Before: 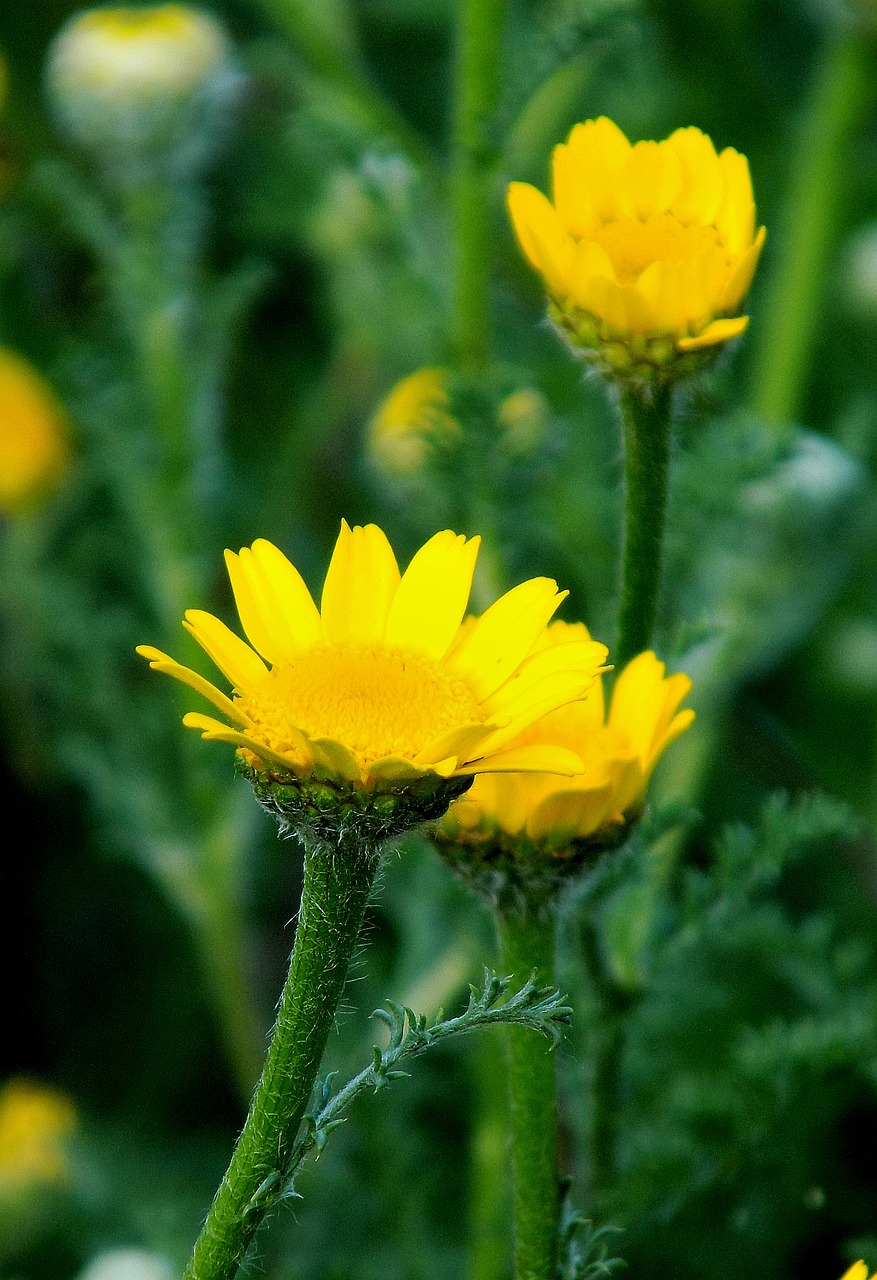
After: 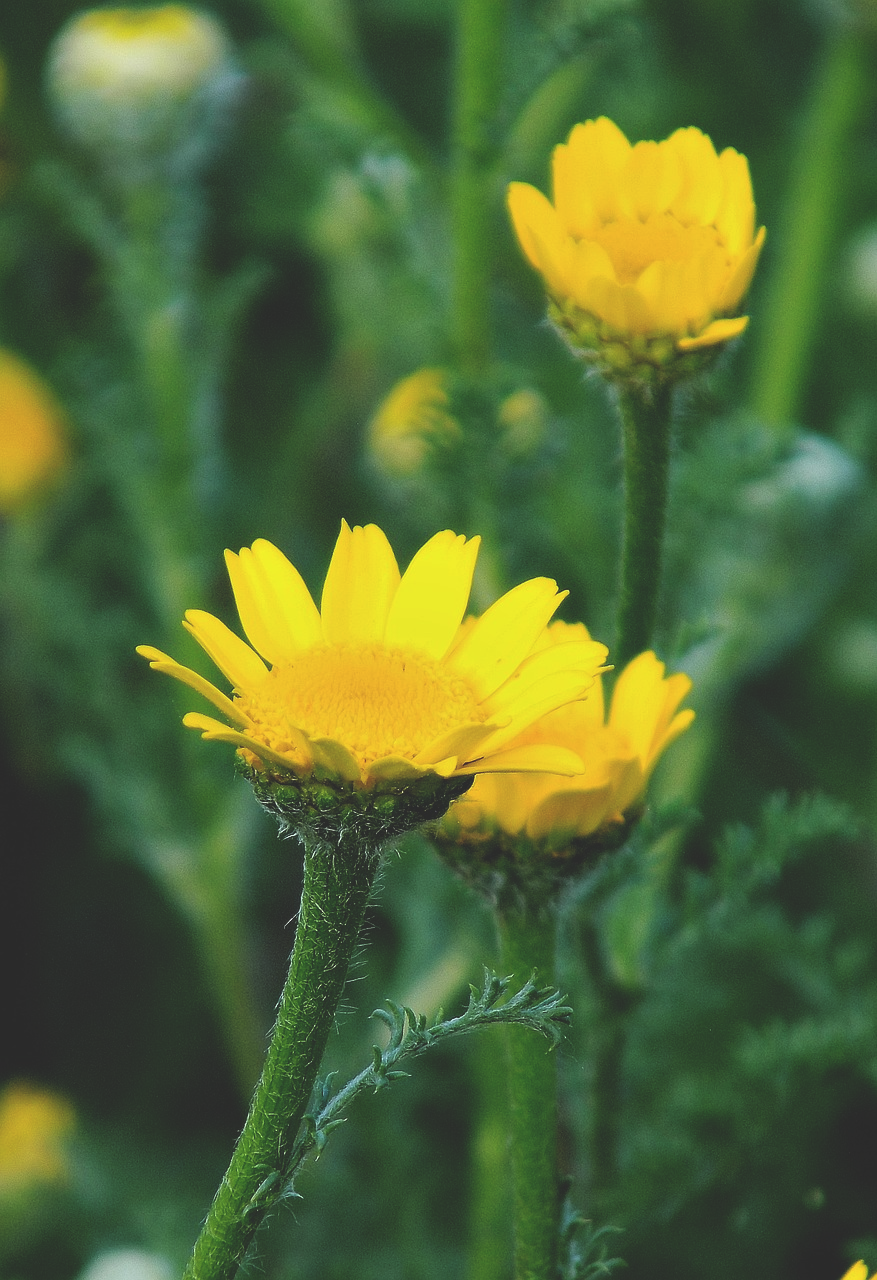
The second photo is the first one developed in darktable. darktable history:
exposure: black level correction -0.026, exposure -0.118 EV, compensate highlight preservation false
